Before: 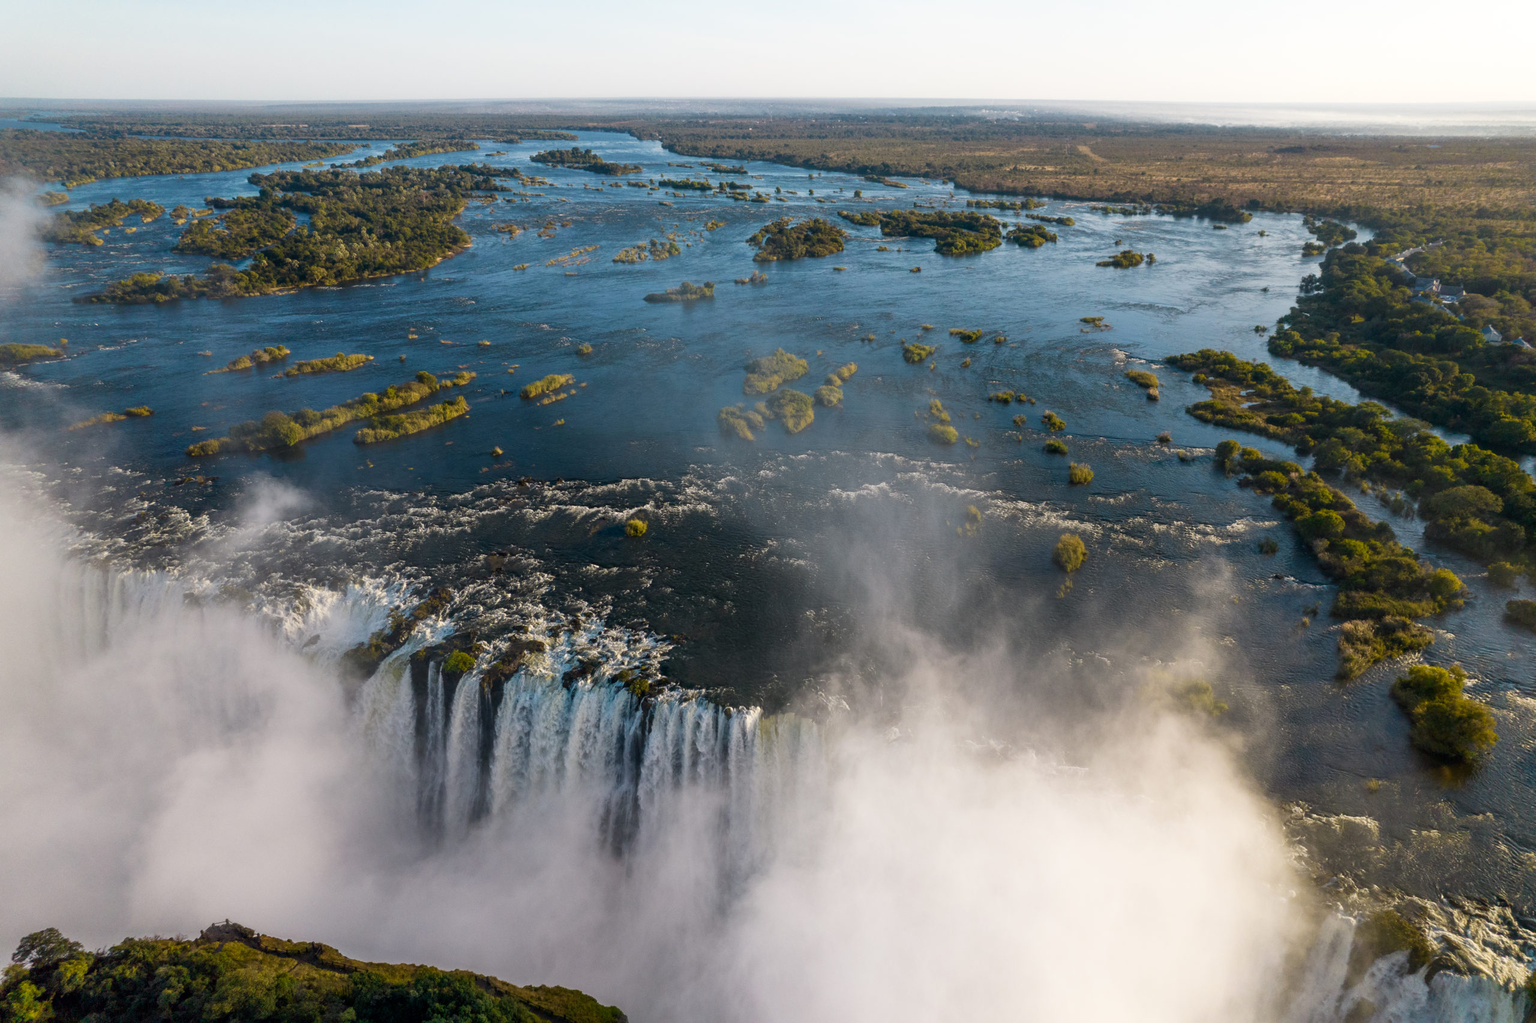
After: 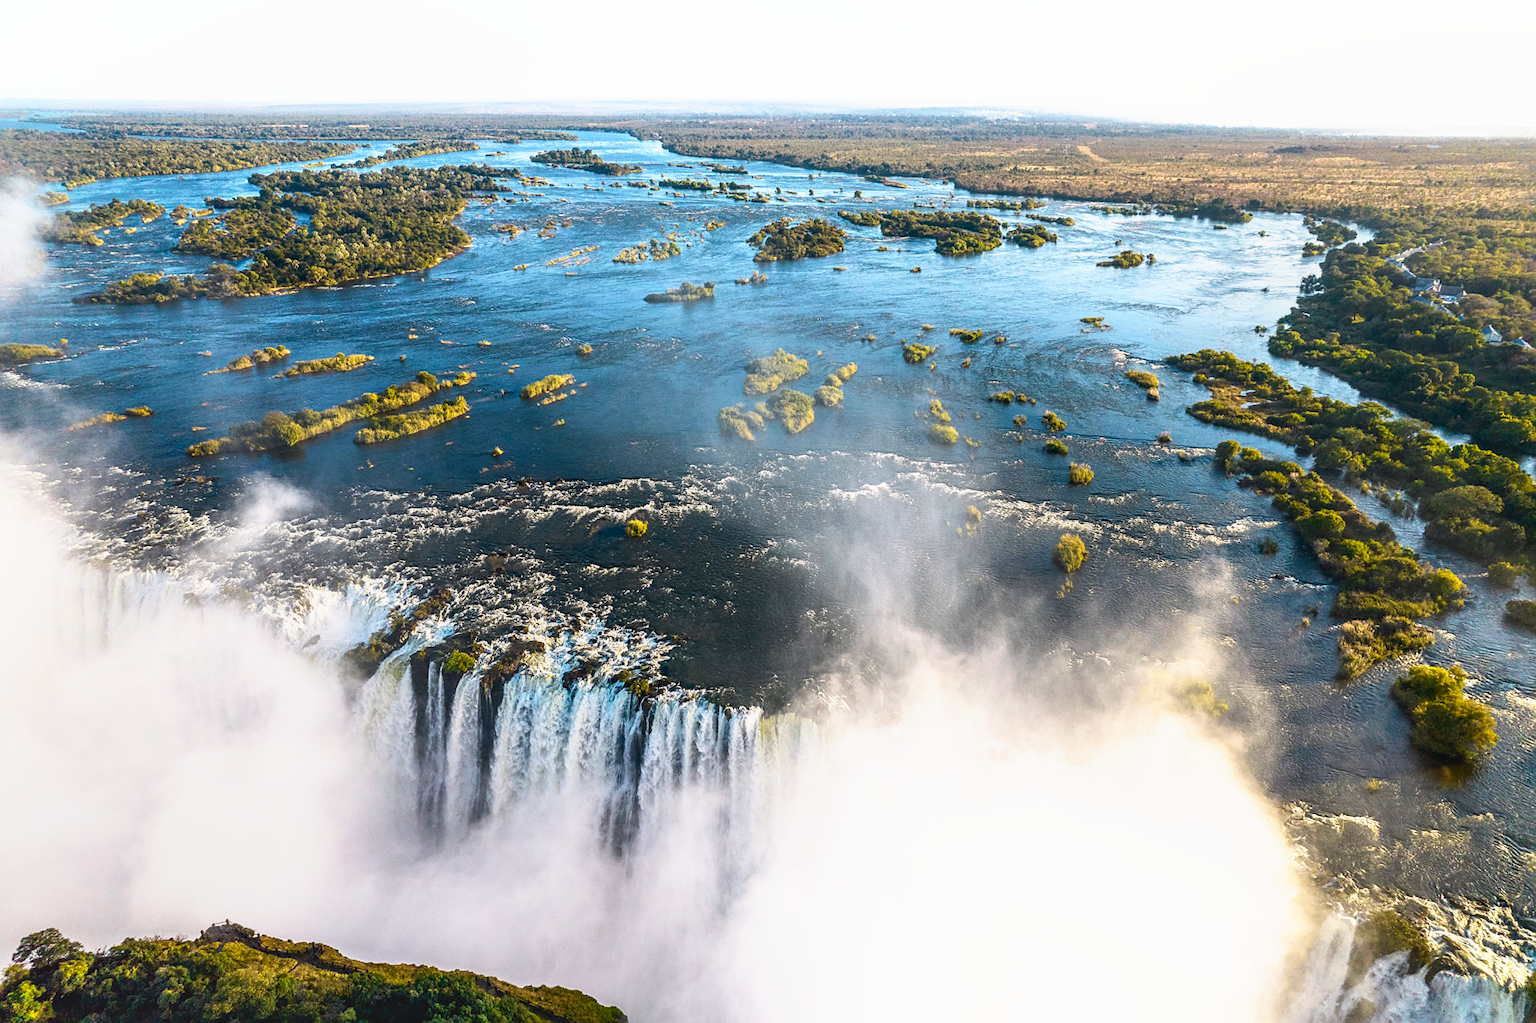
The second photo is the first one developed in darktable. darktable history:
contrast brightness saturation: contrast 0.15, brightness -0.014, saturation 0.096
local contrast: detail 109%
base curve: curves: ch0 [(0, 0) (0.495, 0.917) (1, 1)], preserve colors none
sharpen: on, module defaults
shadows and highlights: radius 90.31, shadows -14.39, white point adjustment 0.283, highlights 32.99, compress 48.35%, soften with gaussian
